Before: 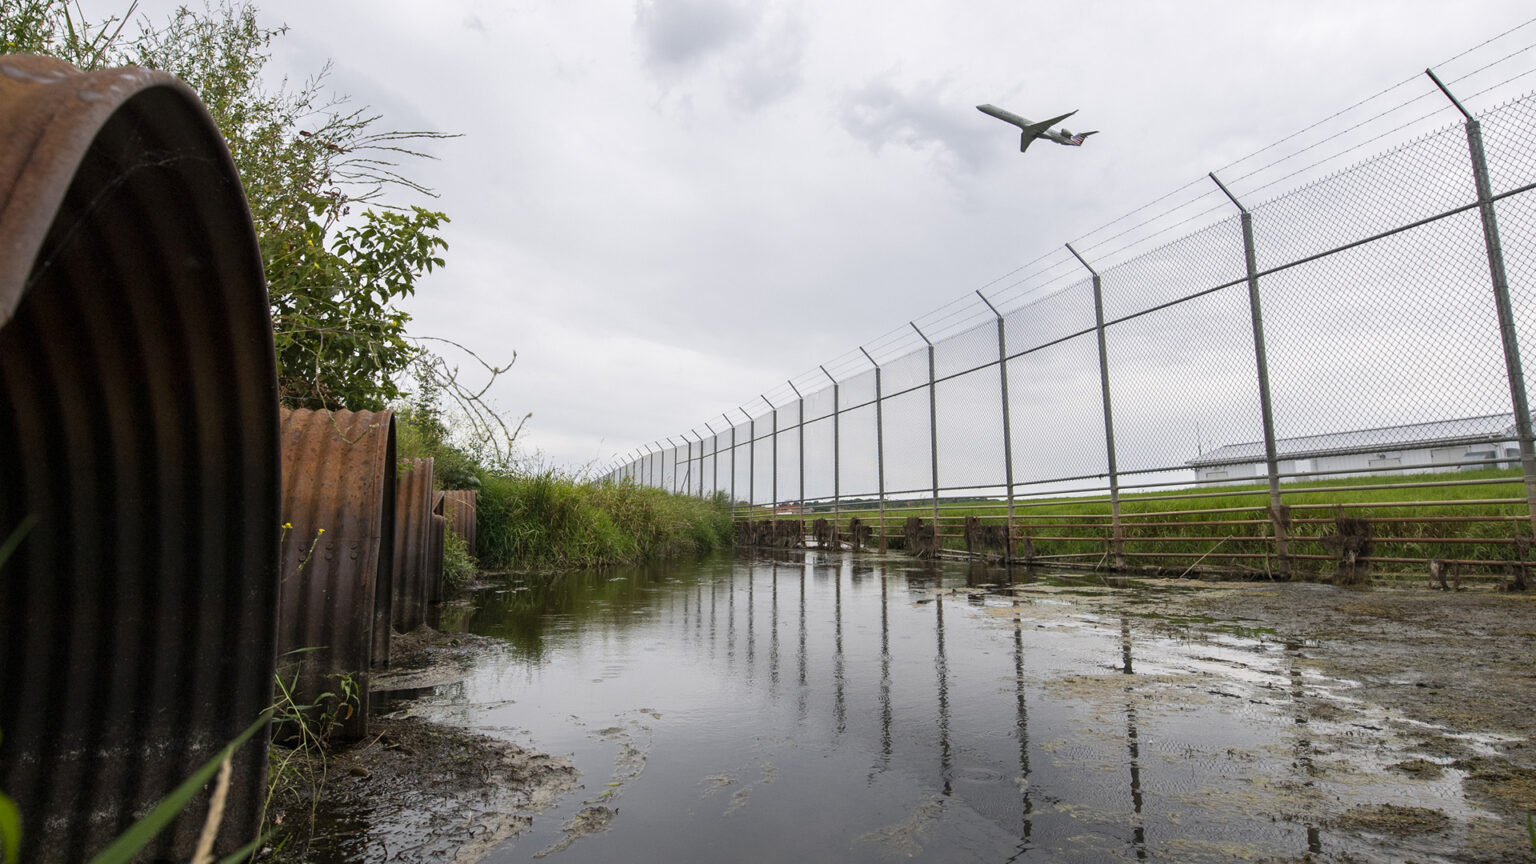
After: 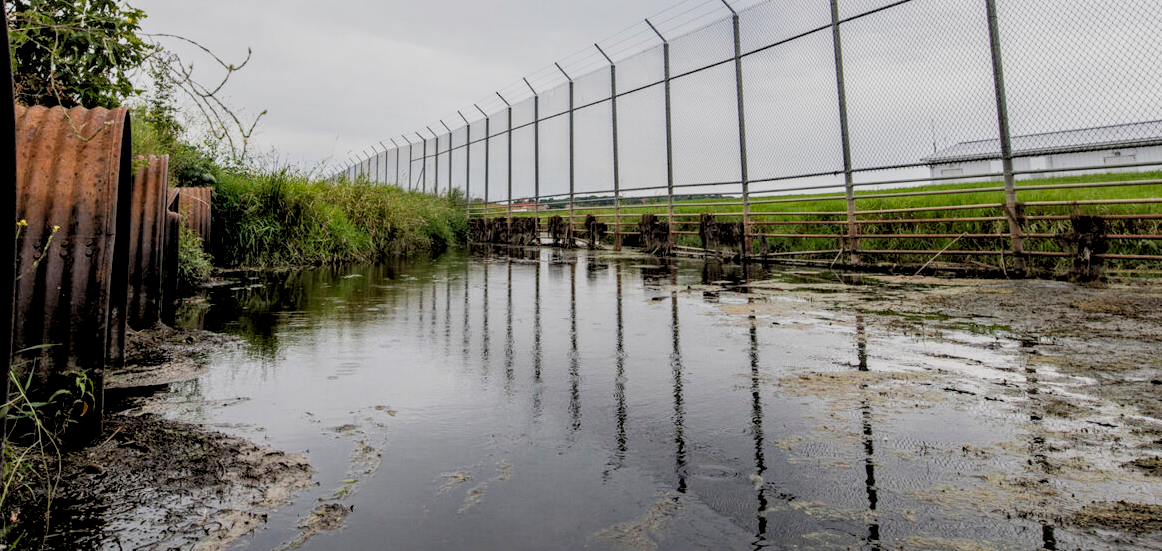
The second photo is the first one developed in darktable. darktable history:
local contrast: detail 130%
crop and rotate: left 17.299%, top 35.115%, right 7.015%, bottom 1.024%
filmic rgb: middle gray luminance 18.42%, black relative exposure -11.25 EV, white relative exposure 3.75 EV, threshold 6 EV, target black luminance 0%, hardness 5.87, latitude 57.4%, contrast 0.963, shadows ↔ highlights balance 49.98%, add noise in highlights 0, preserve chrominance luminance Y, color science v3 (2019), use custom middle-gray values true, iterations of high-quality reconstruction 0, contrast in highlights soft, enable highlight reconstruction true
haze removal: adaptive false
rgb levels: levels [[0.013, 0.434, 0.89], [0, 0.5, 1], [0, 0.5, 1]]
